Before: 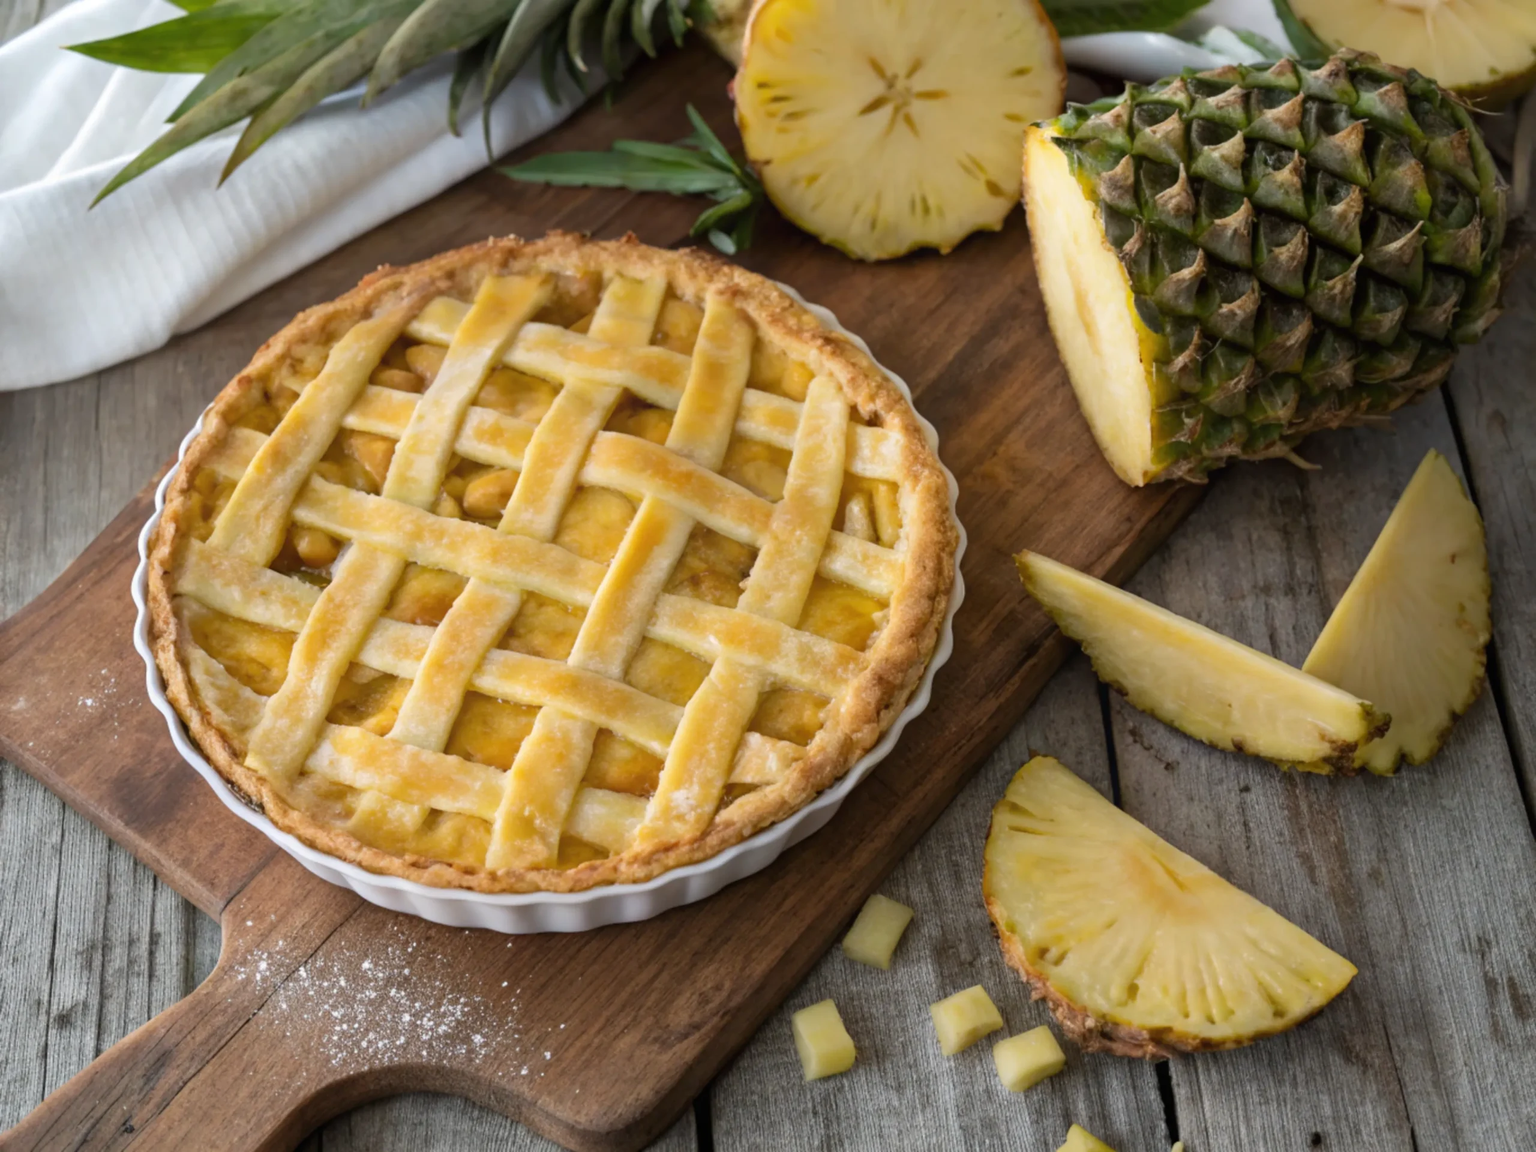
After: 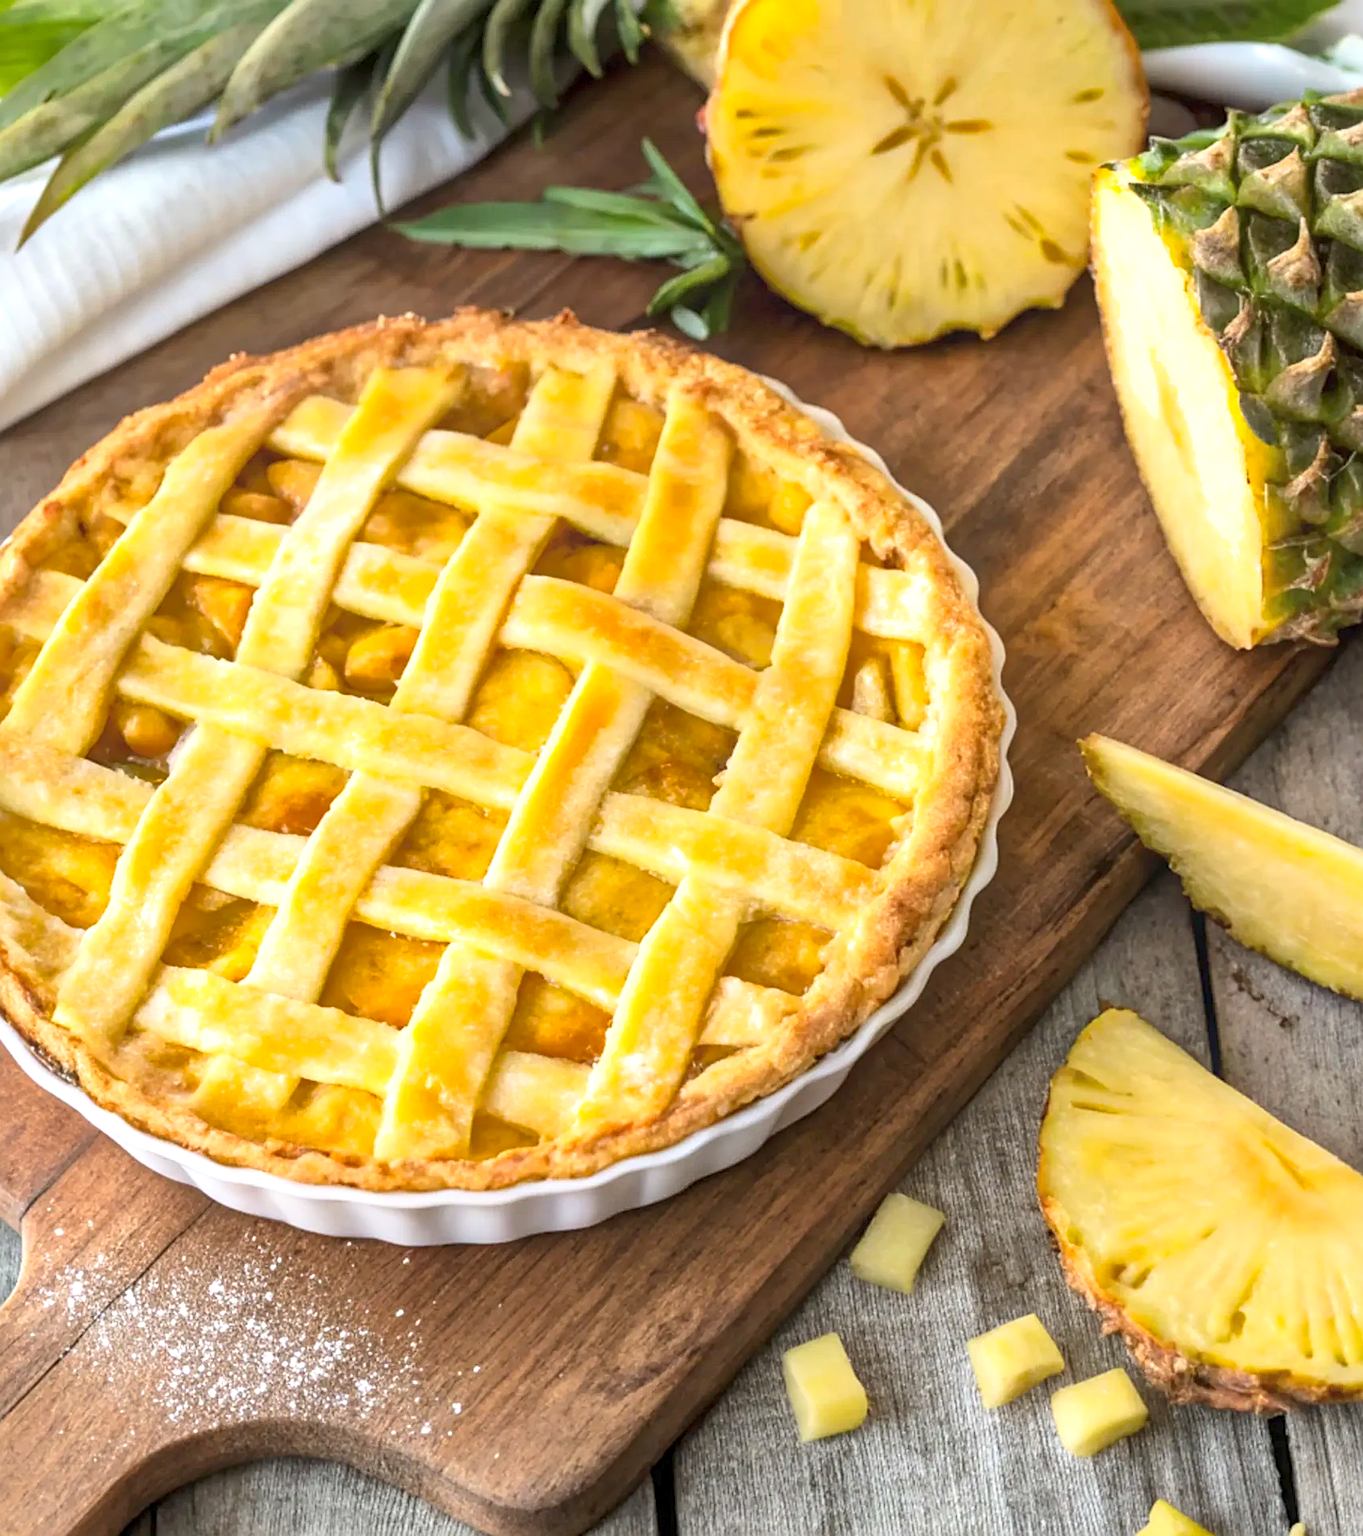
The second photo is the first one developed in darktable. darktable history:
crop and rotate: left 13.363%, right 20.035%
exposure: exposure 1 EV, compensate highlight preservation false
tone equalizer: -8 EV -0.002 EV, -7 EV 0.004 EV, -6 EV -0.036 EV, -5 EV 0.016 EV, -4 EV -0.011 EV, -3 EV 0.039 EV, -2 EV -0.081 EV, -1 EV -0.299 EV, +0 EV -0.594 EV, edges refinement/feathering 500, mask exposure compensation -1.57 EV, preserve details no
base curve: curves: ch0 [(0, 0) (0.666, 0.806) (1, 1)]
shadows and highlights: on, module defaults
sharpen: on, module defaults
local contrast: on, module defaults
